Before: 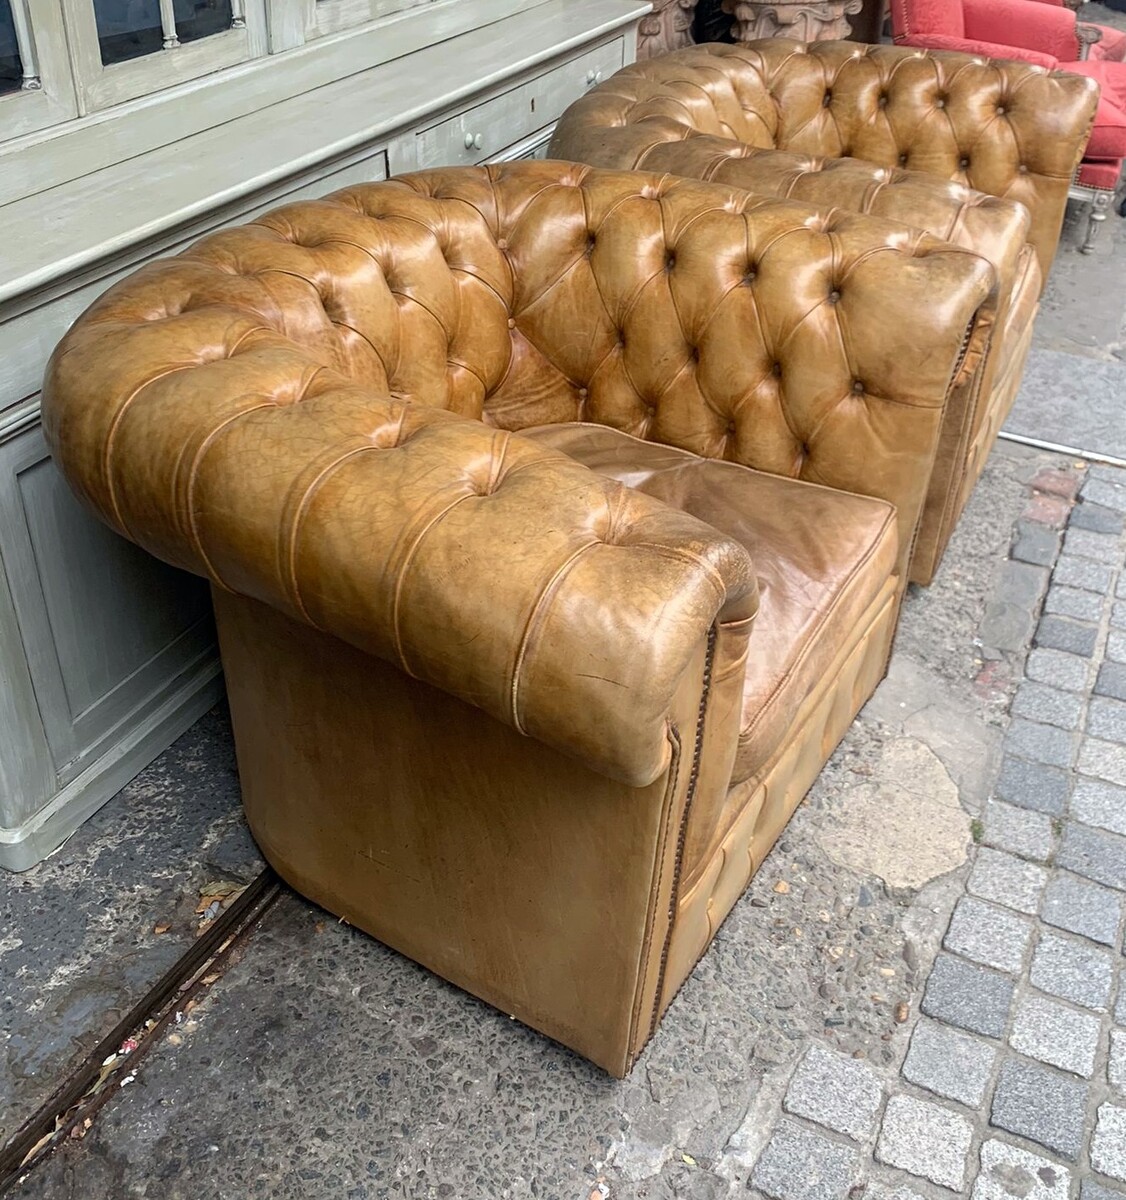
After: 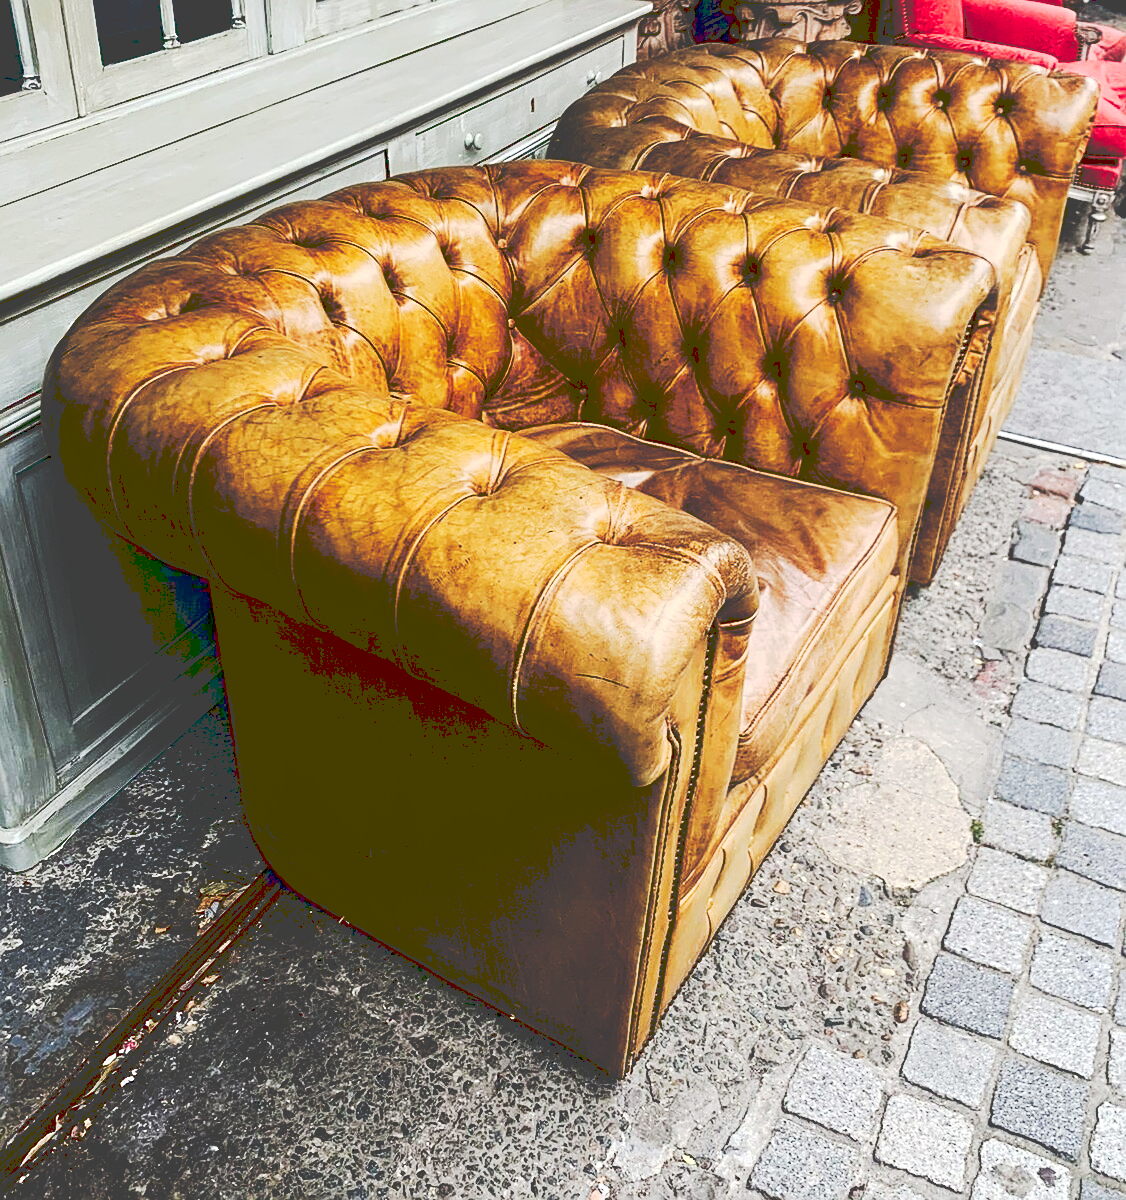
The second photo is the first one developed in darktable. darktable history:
contrast brightness saturation: contrast 0.22, brightness -0.19, saturation 0.24
tone curve: curves: ch0 [(0, 0) (0.003, 0.26) (0.011, 0.26) (0.025, 0.26) (0.044, 0.257) (0.069, 0.257) (0.1, 0.257) (0.136, 0.255) (0.177, 0.258) (0.224, 0.272) (0.277, 0.294) (0.335, 0.346) (0.399, 0.422) (0.468, 0.536) (0.543, 0.657) (0.623, 0.757) (0.709, 0.823) (0.801, 0.872) (0.898, 0.92) (1, 1)], preserve colors none
sharpen: on, module defaults
